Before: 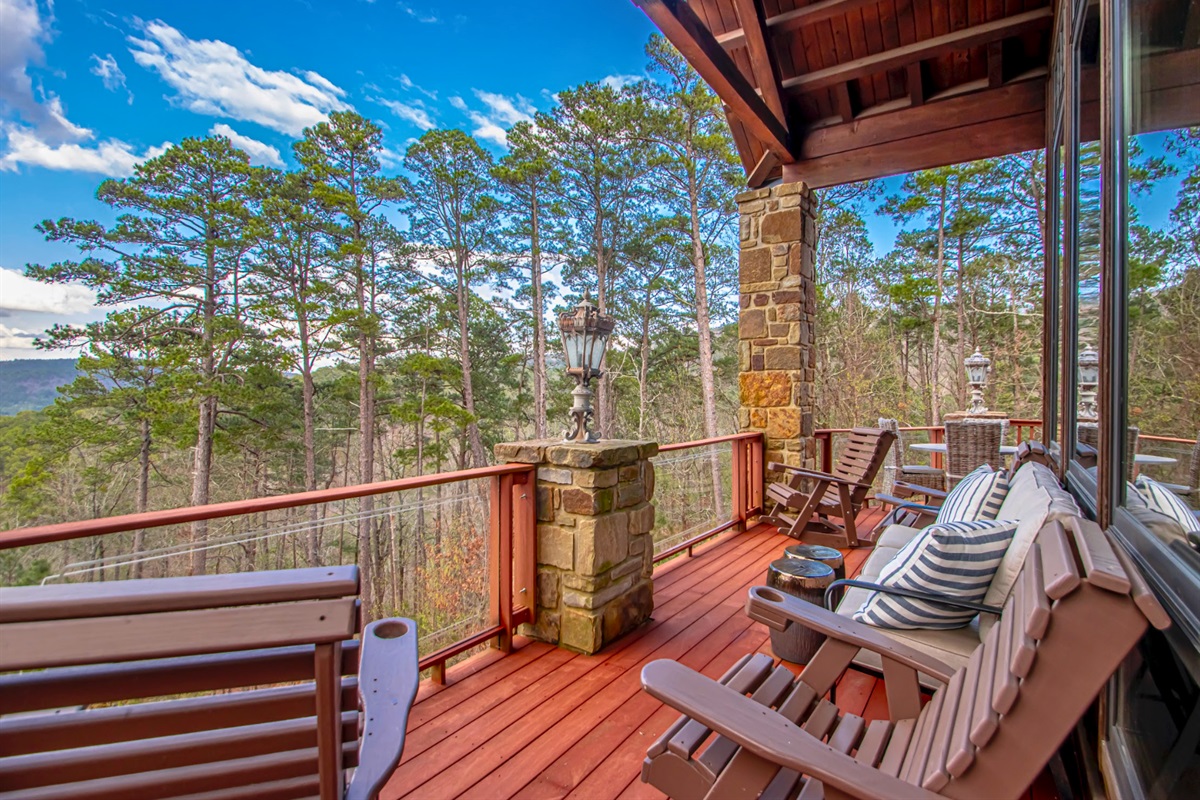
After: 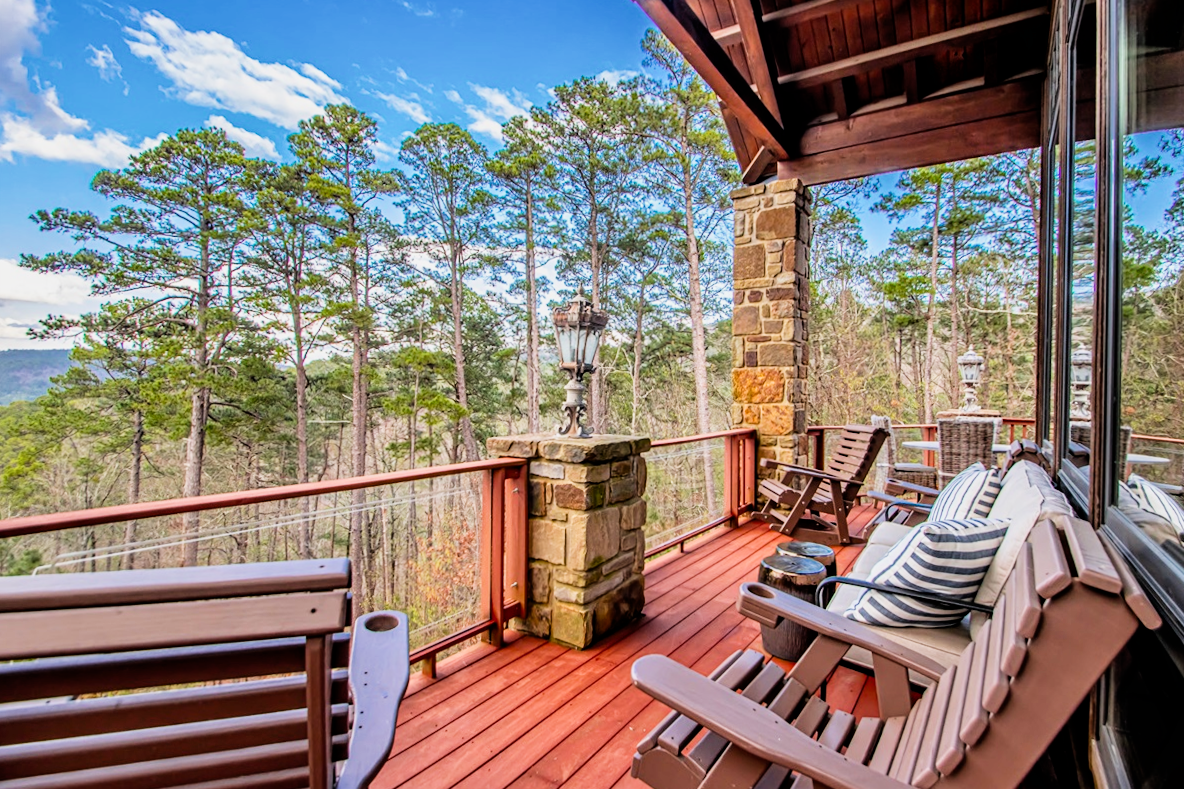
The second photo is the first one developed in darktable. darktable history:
crop and rotate: angle -0.5°
exposure: black level correction 0.001, exposure 0.5 EV, compensate exposure bias true, compensate highlight preservation false
filmic rgb: black relative exposure -5 EV, hardness 2.88, contrast 1.3, highlights saturation mix -30%
tone curve: curves: ch0 [(0, 0) (0.003, 0.003) (0.011, 0.011) (0.025, 0.025) (0.044, 0.045) (0.069, 0.07) (0.1, 0.1) (0.136, 0.137) (0.177, 0.179) (0.224, 0.226) (0.277, 0.279) (0.335, 0.338) (0.399, 0.402) (0.468, 0.472) (0.543, 0.547) (0.623, 0.628) (0.709, 0.715) (0.801, 0.807) (0.898, 0.902) (1, 1)], preserve colors none
contrast equalizer: octaves 7, y [[0.515 ×6], [0.507 ×6], [0.425 ×6], [0 ×6], [0 ×6]]
